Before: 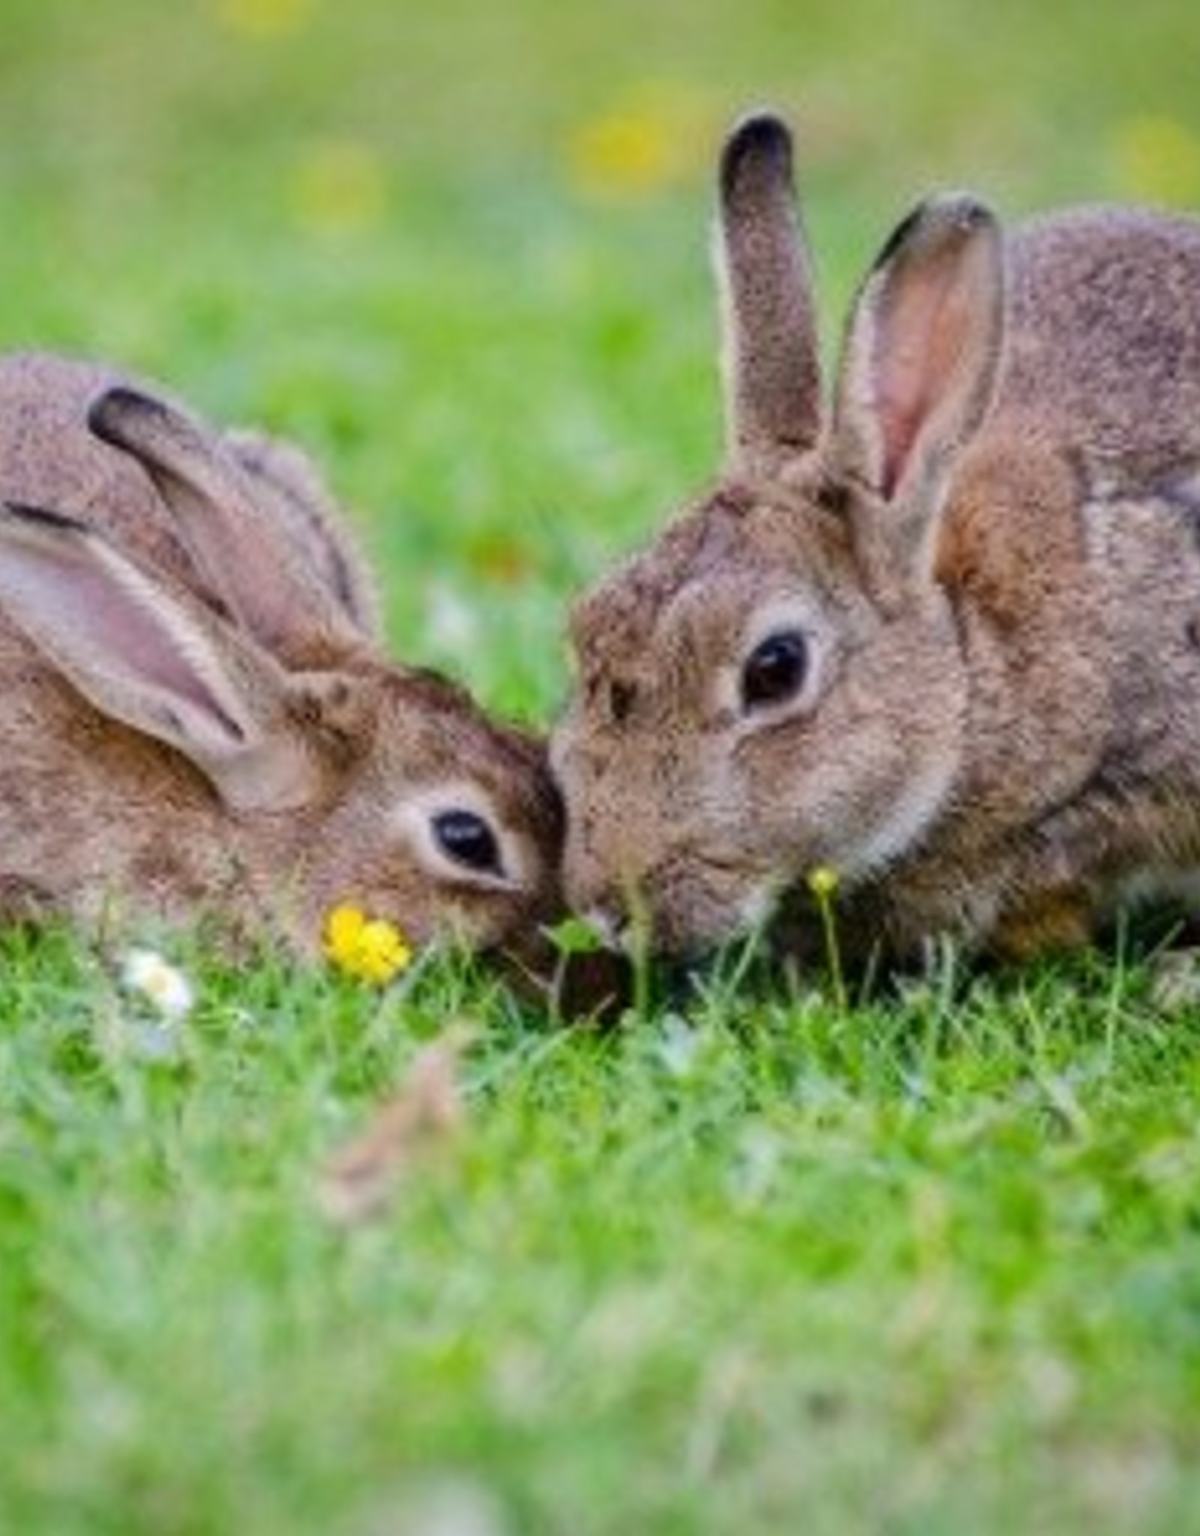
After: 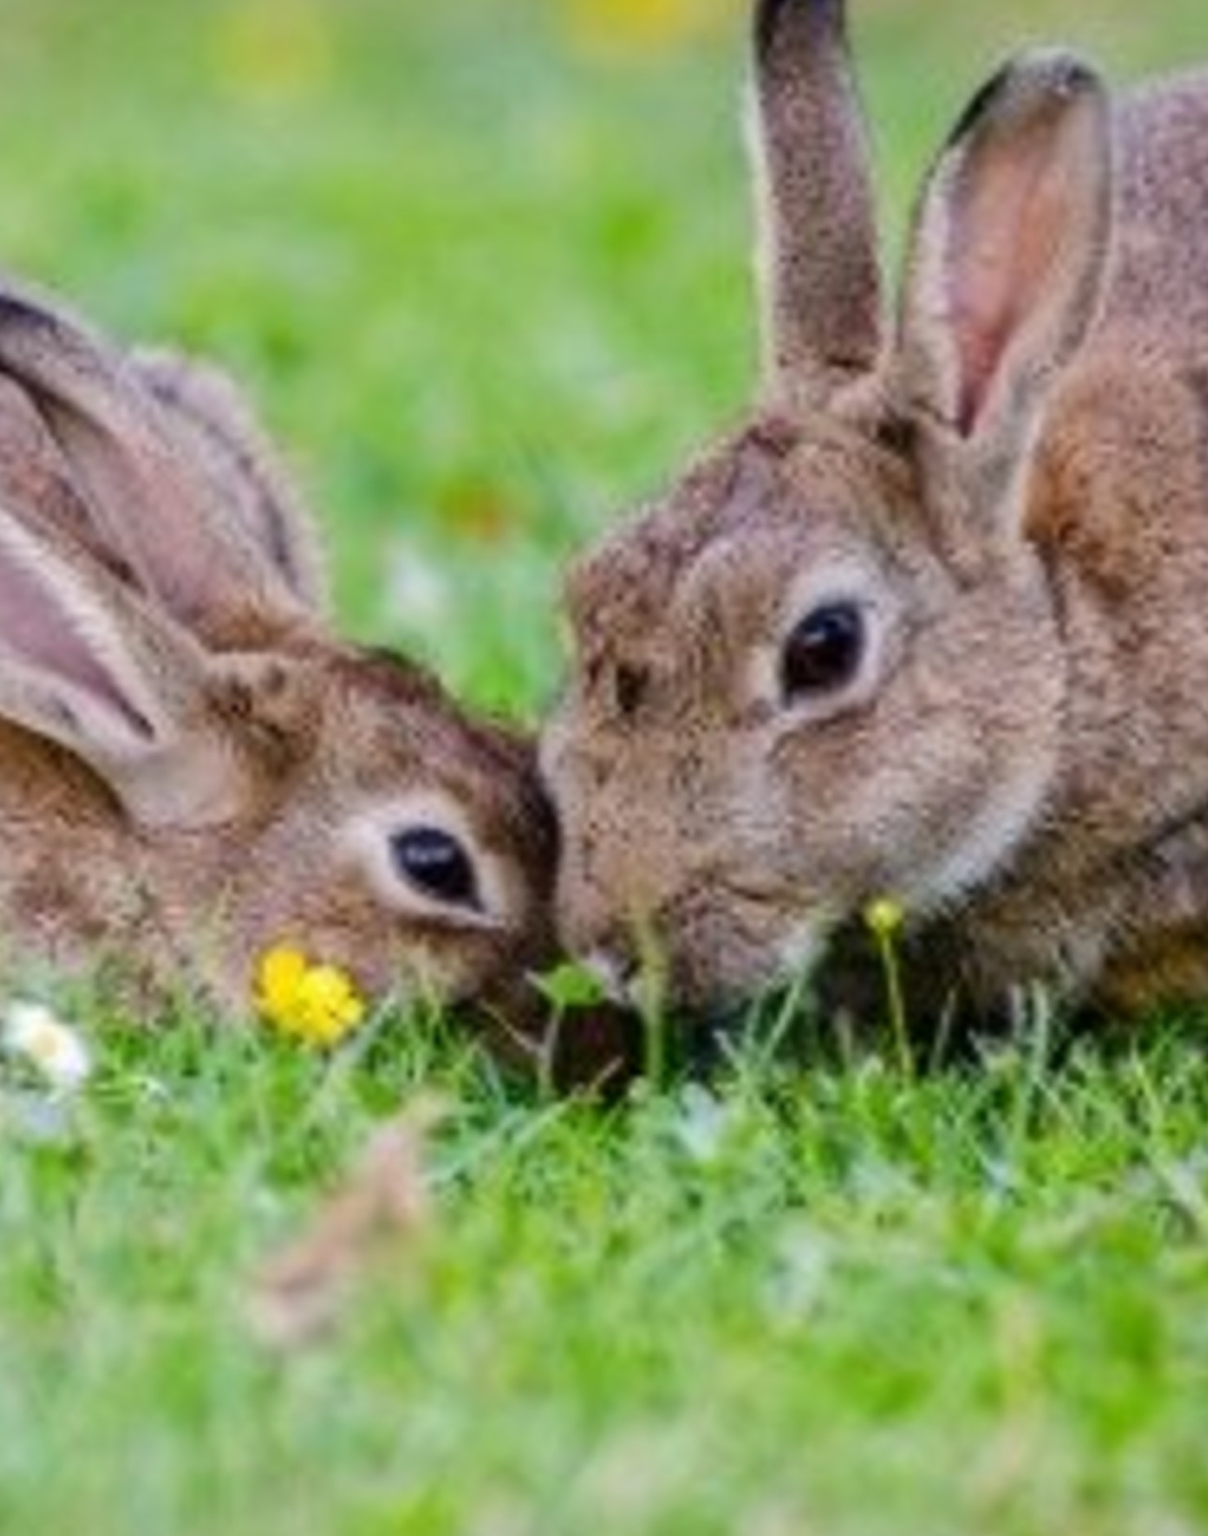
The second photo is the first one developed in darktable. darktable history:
crop and rotate: left 10.161%, top 10.023%, right 9.843%, bottom 10.535%
